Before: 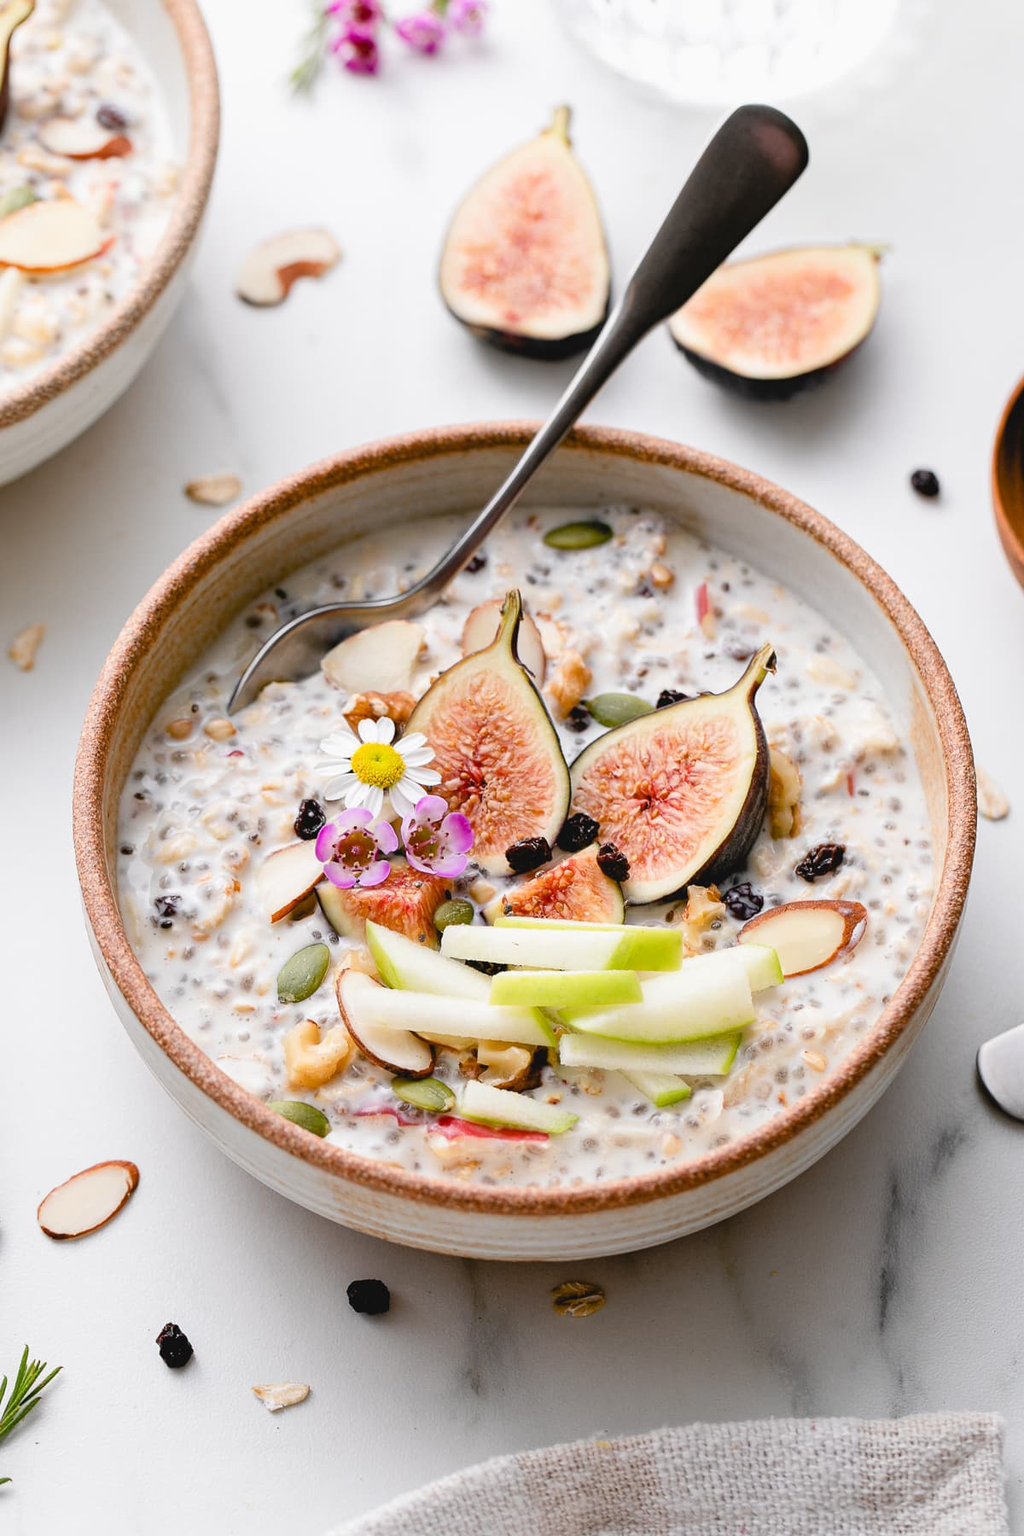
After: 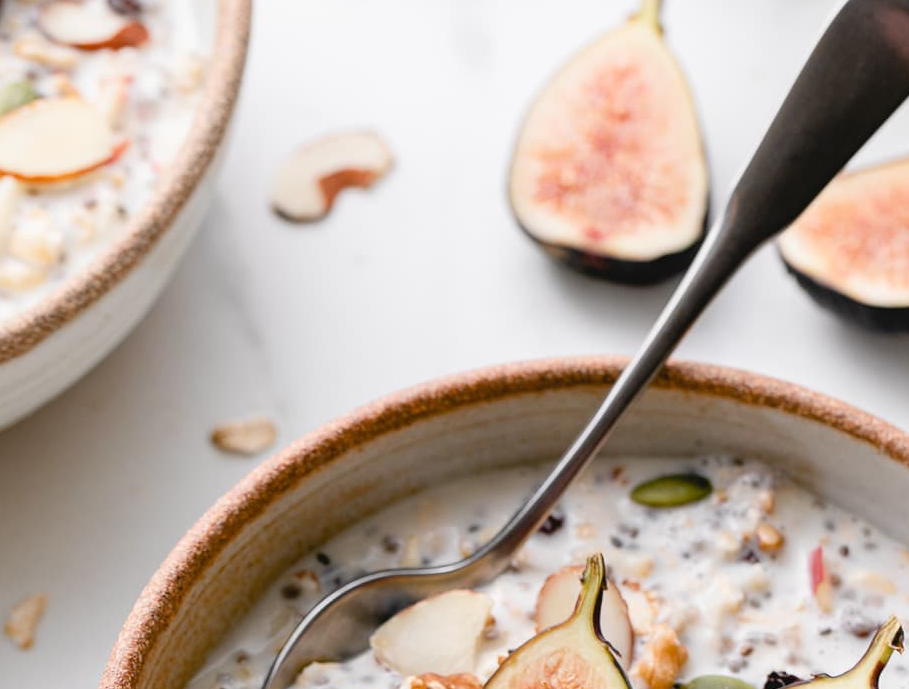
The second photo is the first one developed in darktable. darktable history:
crop: left 0.572%, top 7.639%, right 23.616%, bottom 54.067%
